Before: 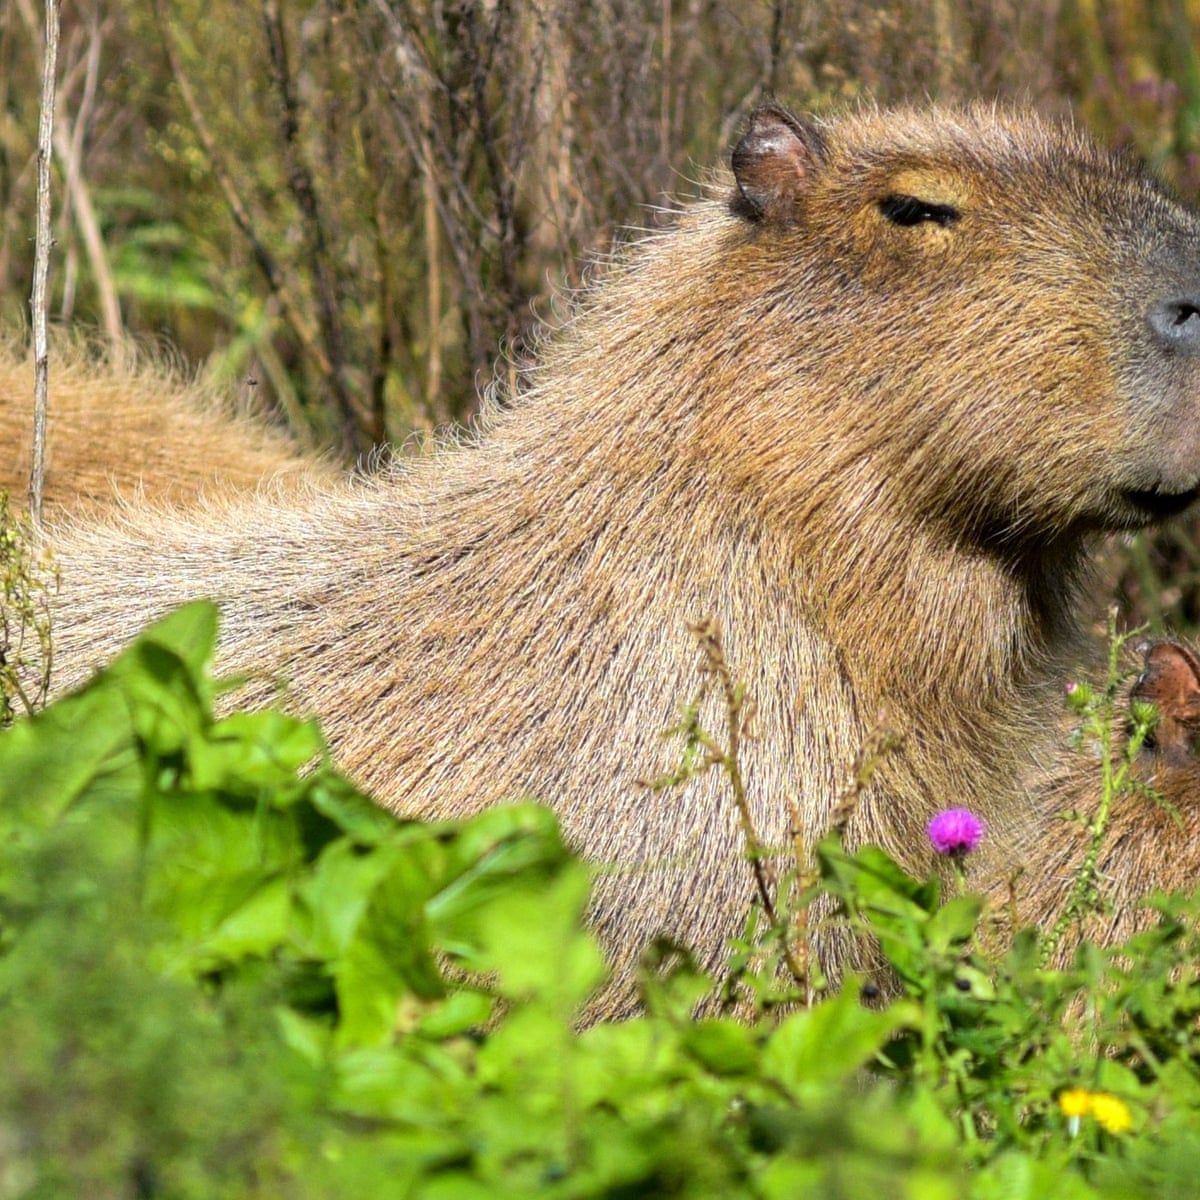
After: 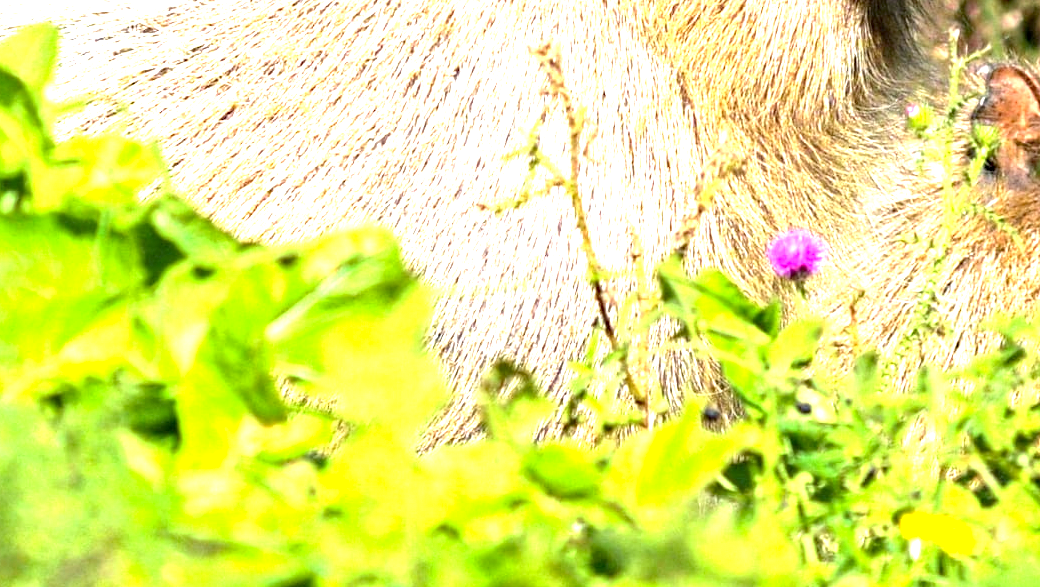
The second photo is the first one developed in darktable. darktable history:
exposure: black level correction 0, exposure 1.9 EV, compensate highlight preservation false
haze removal: compatibility mode true, adaptive false
crop and rotate: left 13.306%, top 48.129%, bottom 2.928%
tone equalizer: on, module defaults
